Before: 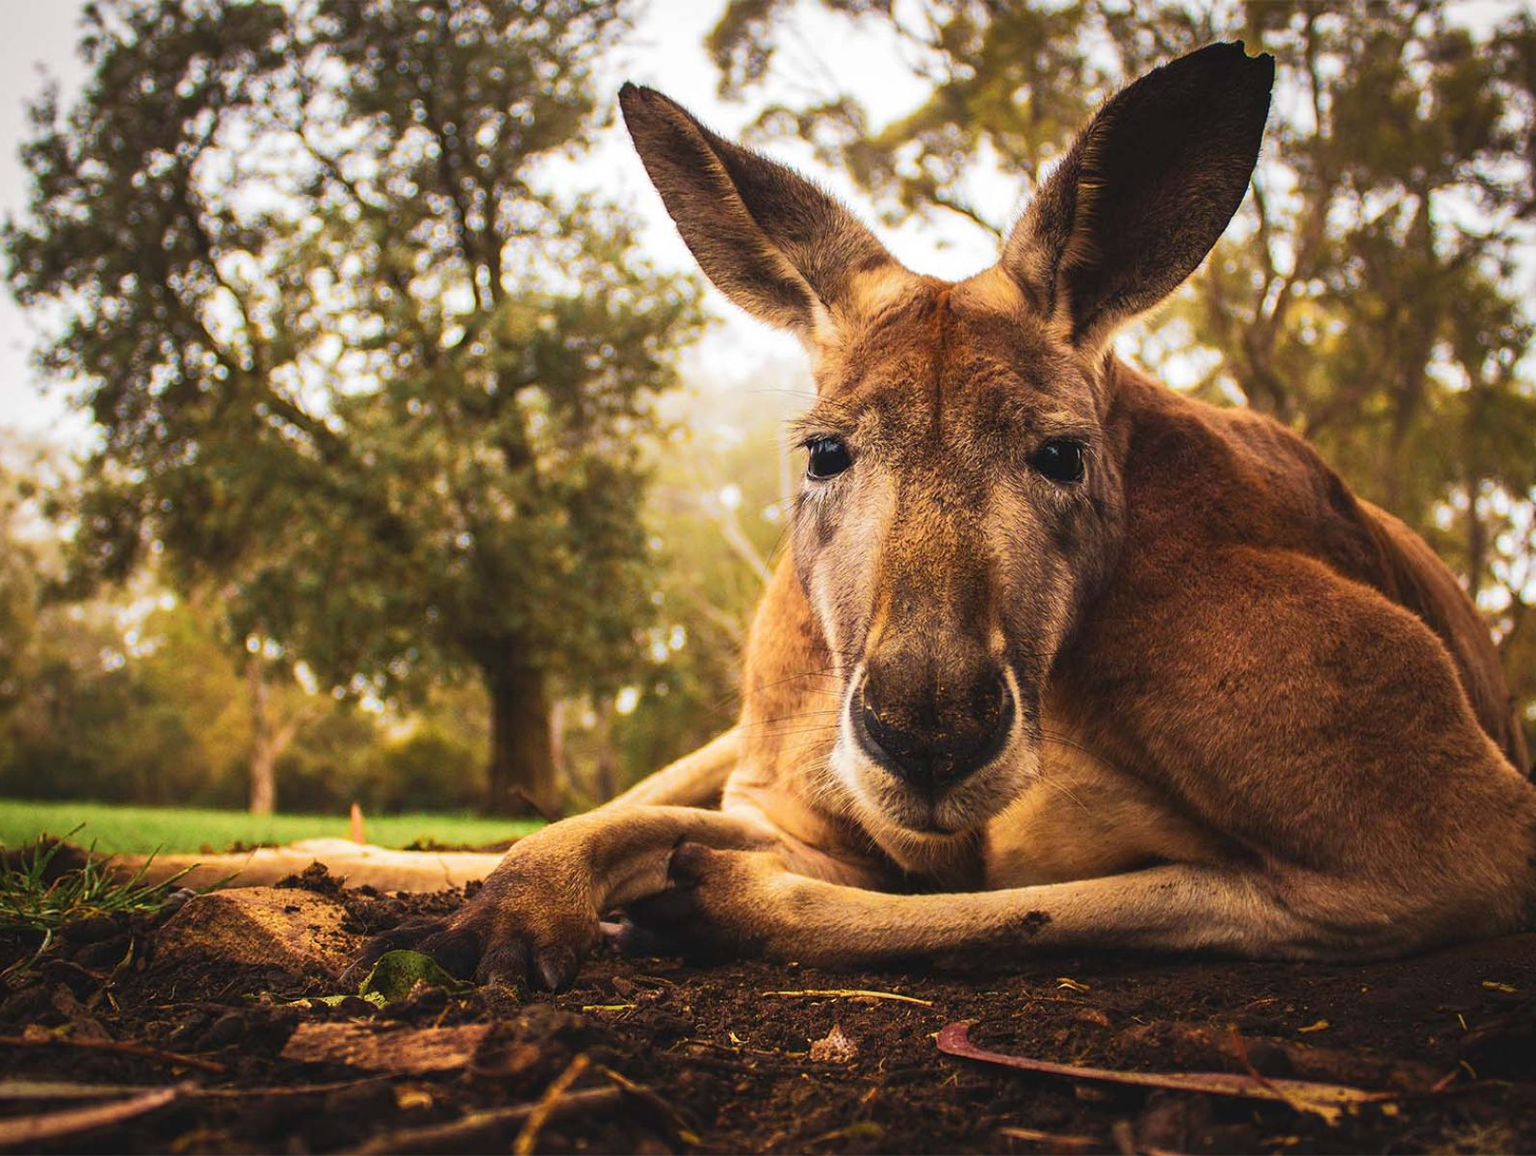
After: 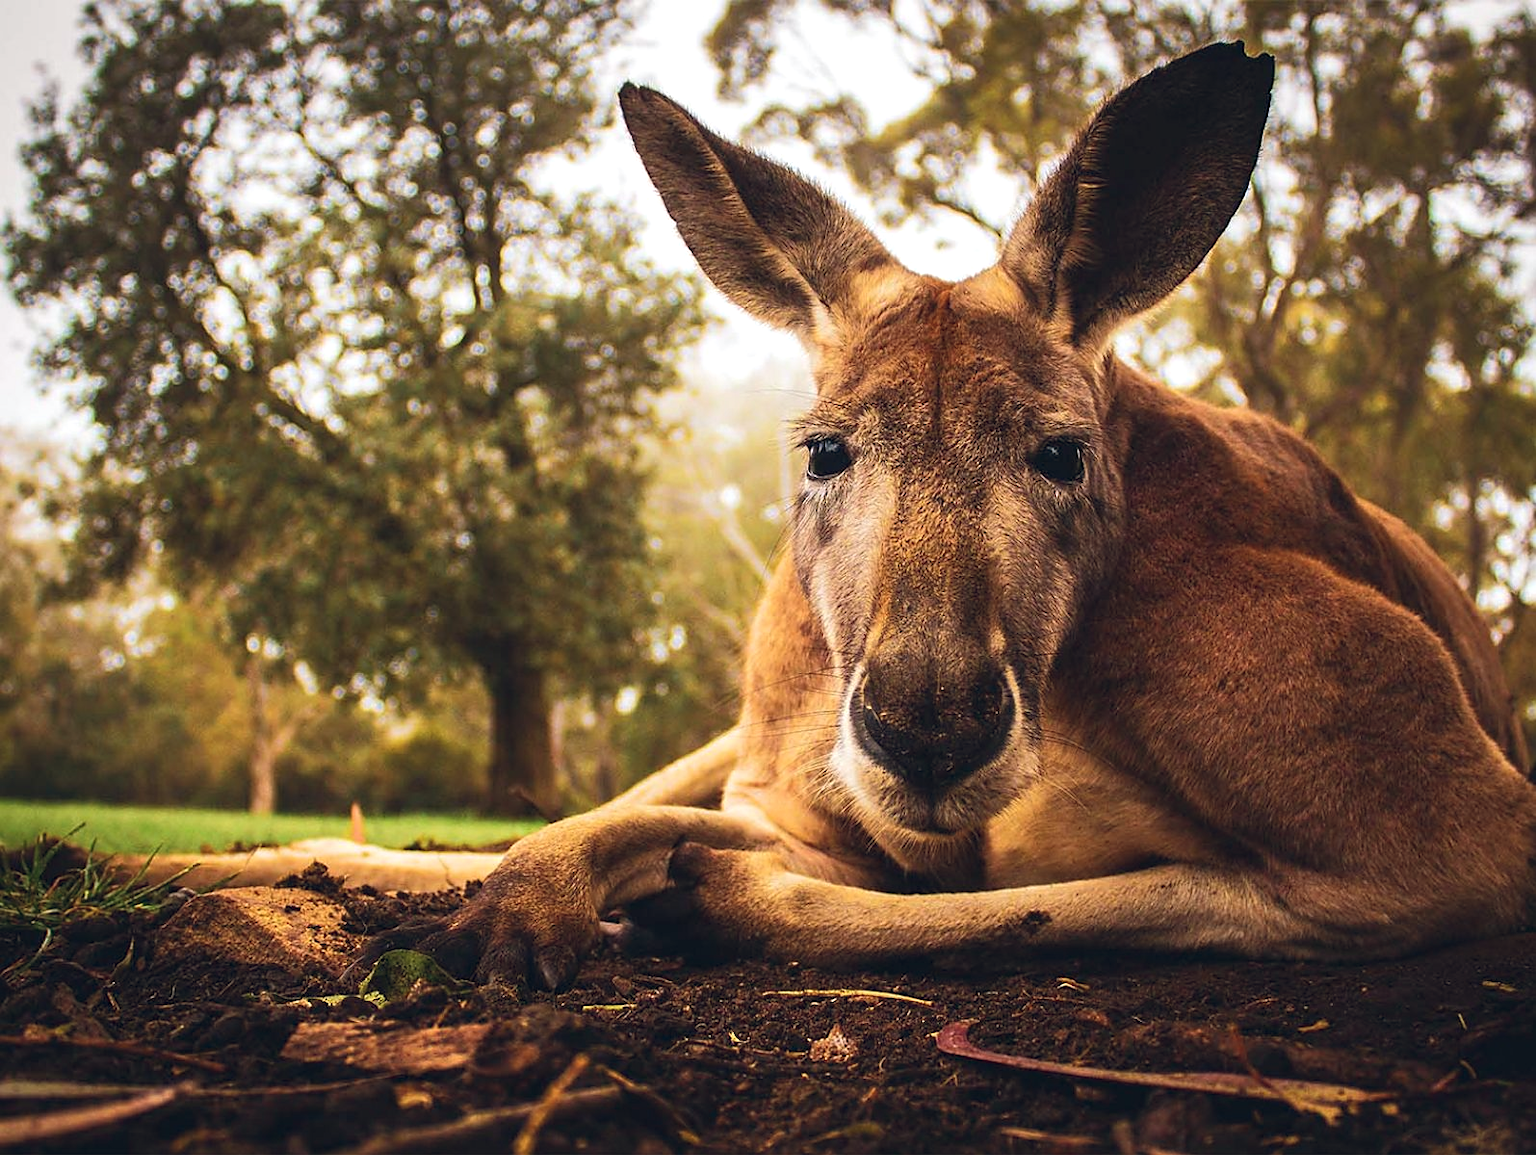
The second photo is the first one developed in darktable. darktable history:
color balance rgb: shadows lift › chroma 3.88%, shadows lift › hue 88.52°, power › hue 214.65°, global offset › chroma 0.1%, global offset › hue 252.4°, contrast 4.45%
sharpen: radius 1.864, amount 0.398, threshold 1.271
